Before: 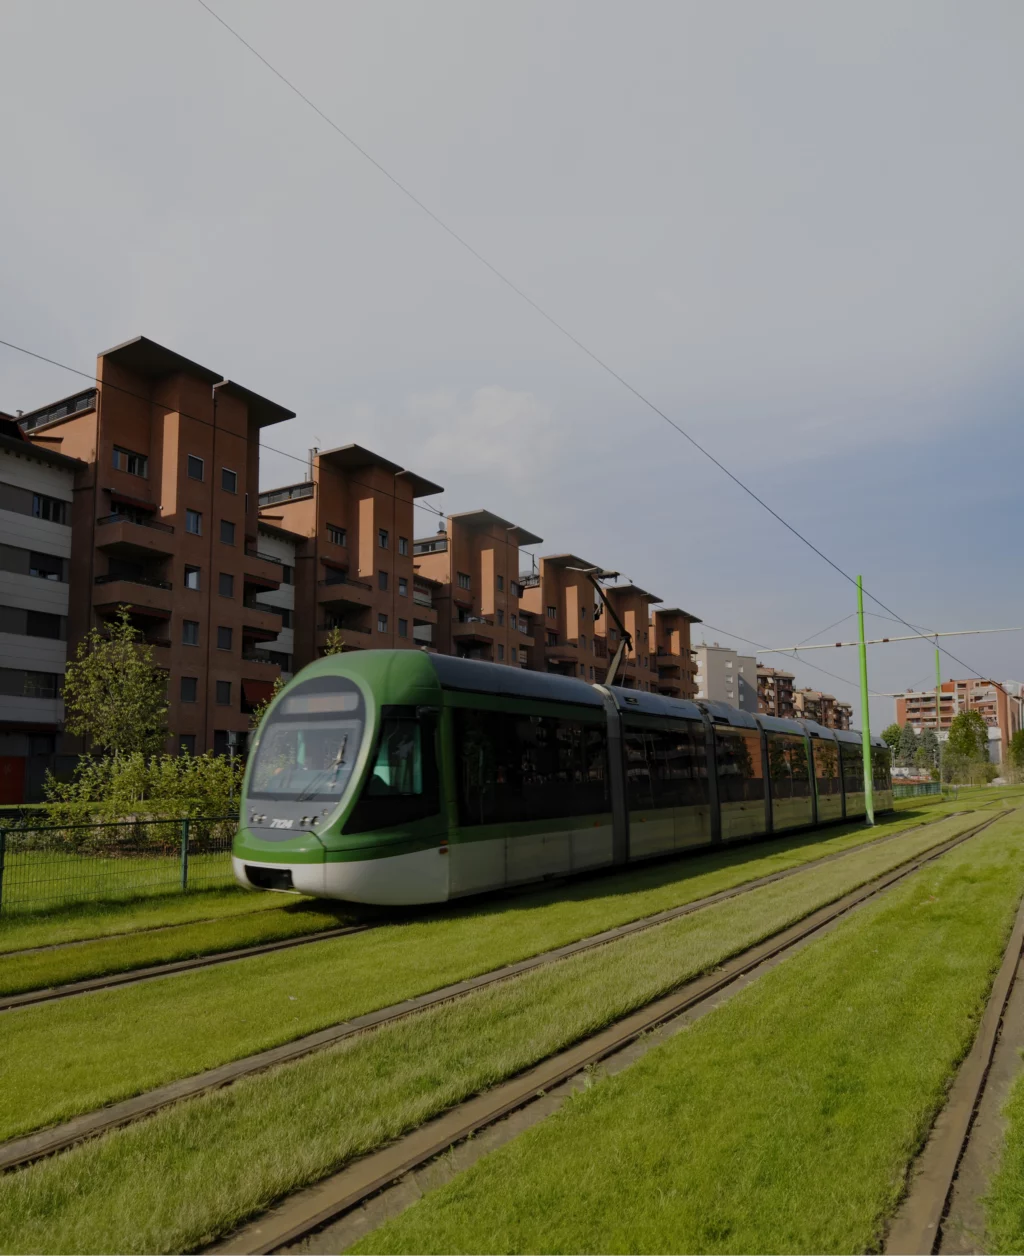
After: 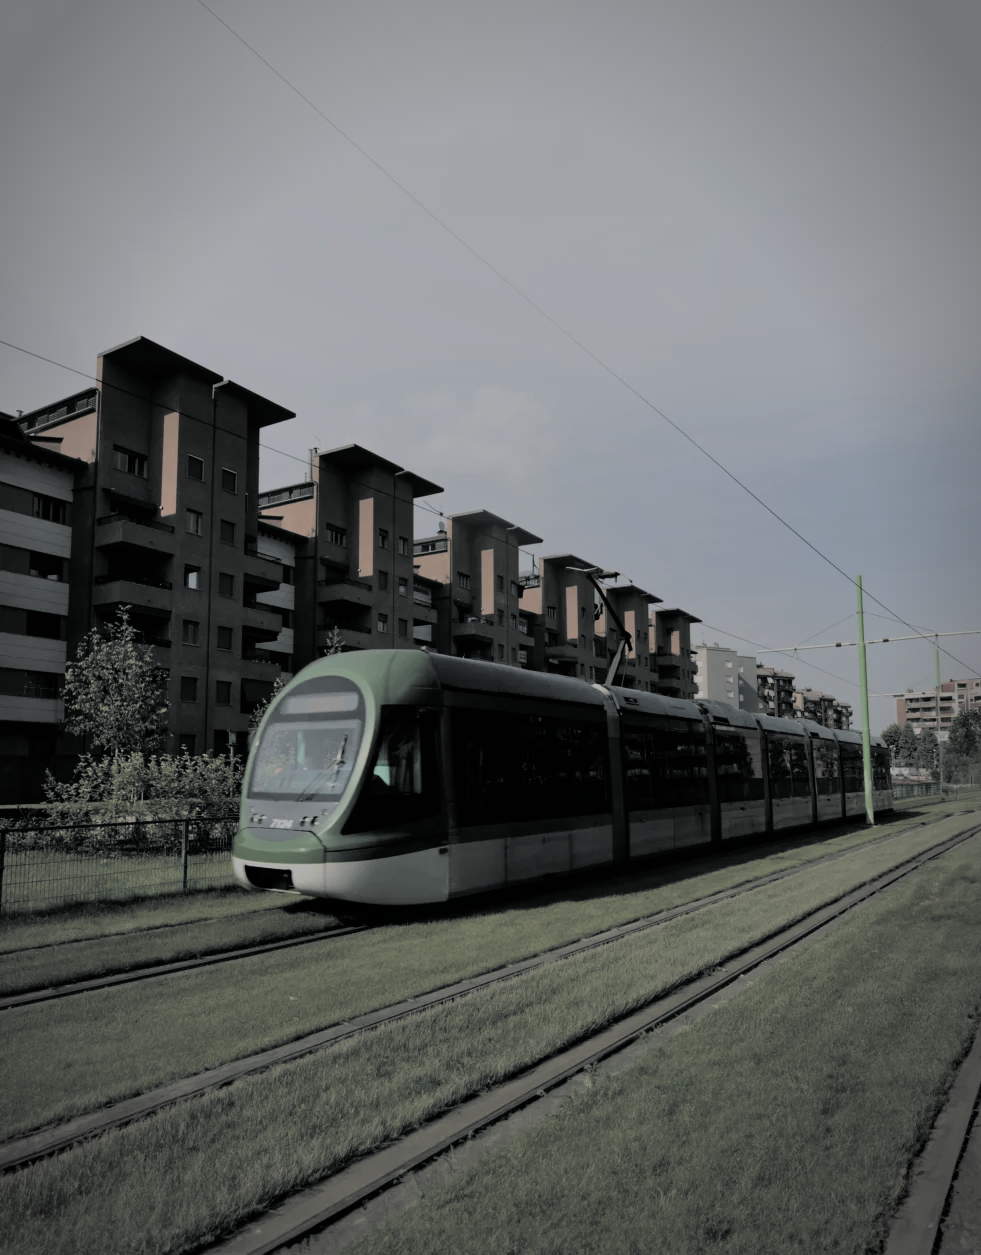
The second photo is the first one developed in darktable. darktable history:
vignetting: automatic ratio true
split-toning: shadows › hue 190.8°, shadows › saturation 0.05, highlights › hue 54°, highlights › saturation 0.05, compress 0%
white balance: red 1.004, blue 1.024
filmic rgb: black relative exposure -7.65 EV, white relative exposure 4.56 EV, hardness 3.61
crop: right 4.126%, bottom 0.031%
shadows and highlights: shadows 37.27, highlights -28.18, soften with gaussian
